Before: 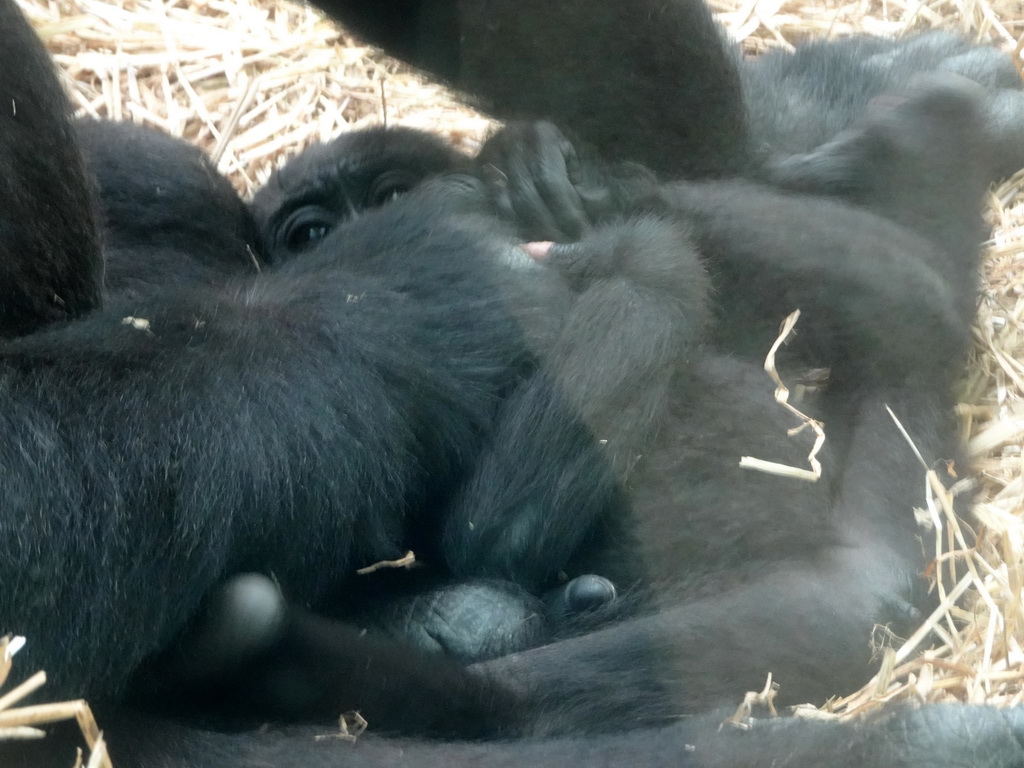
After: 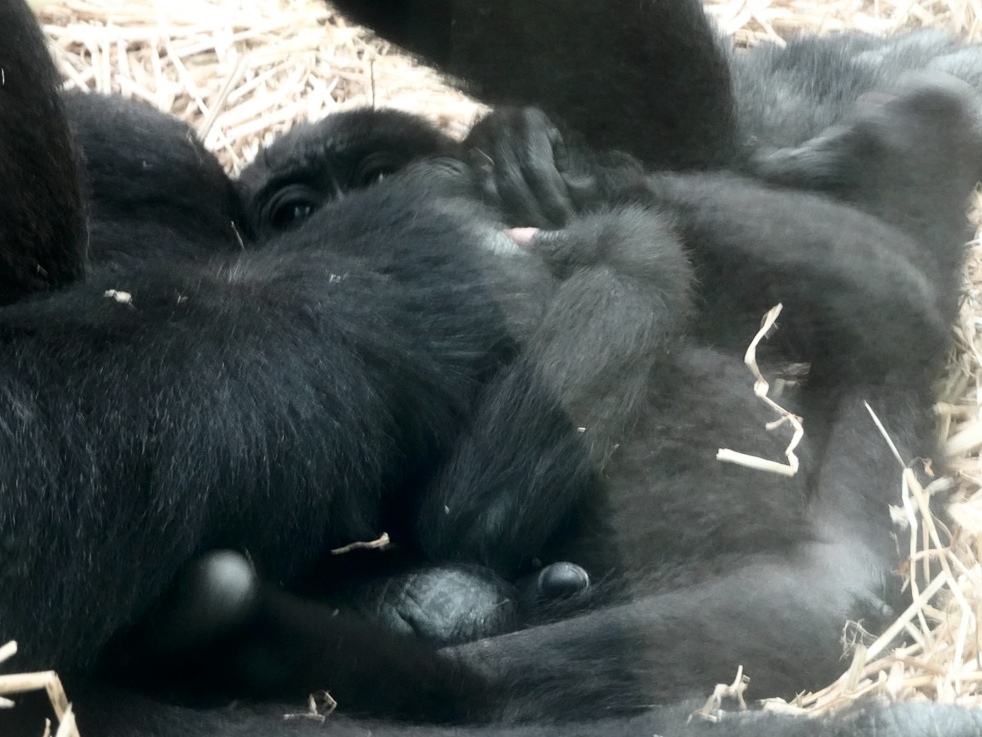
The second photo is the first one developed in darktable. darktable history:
crop and rotate: angle -1.82°
contrast brightness saturation: contrast 0.251, saturation -0.305
